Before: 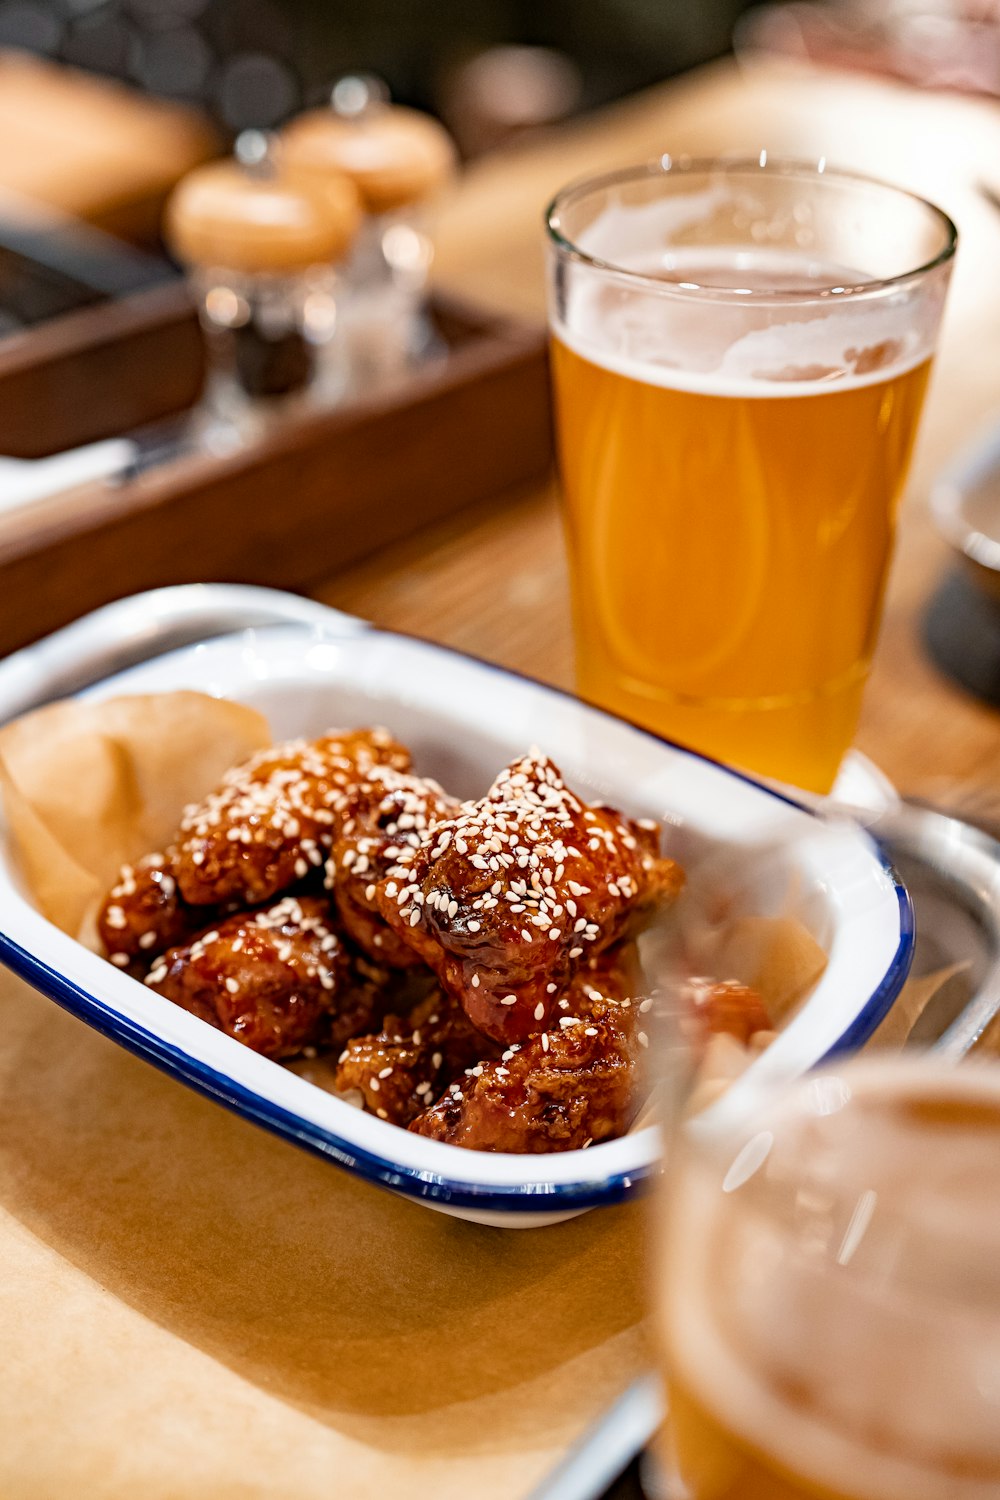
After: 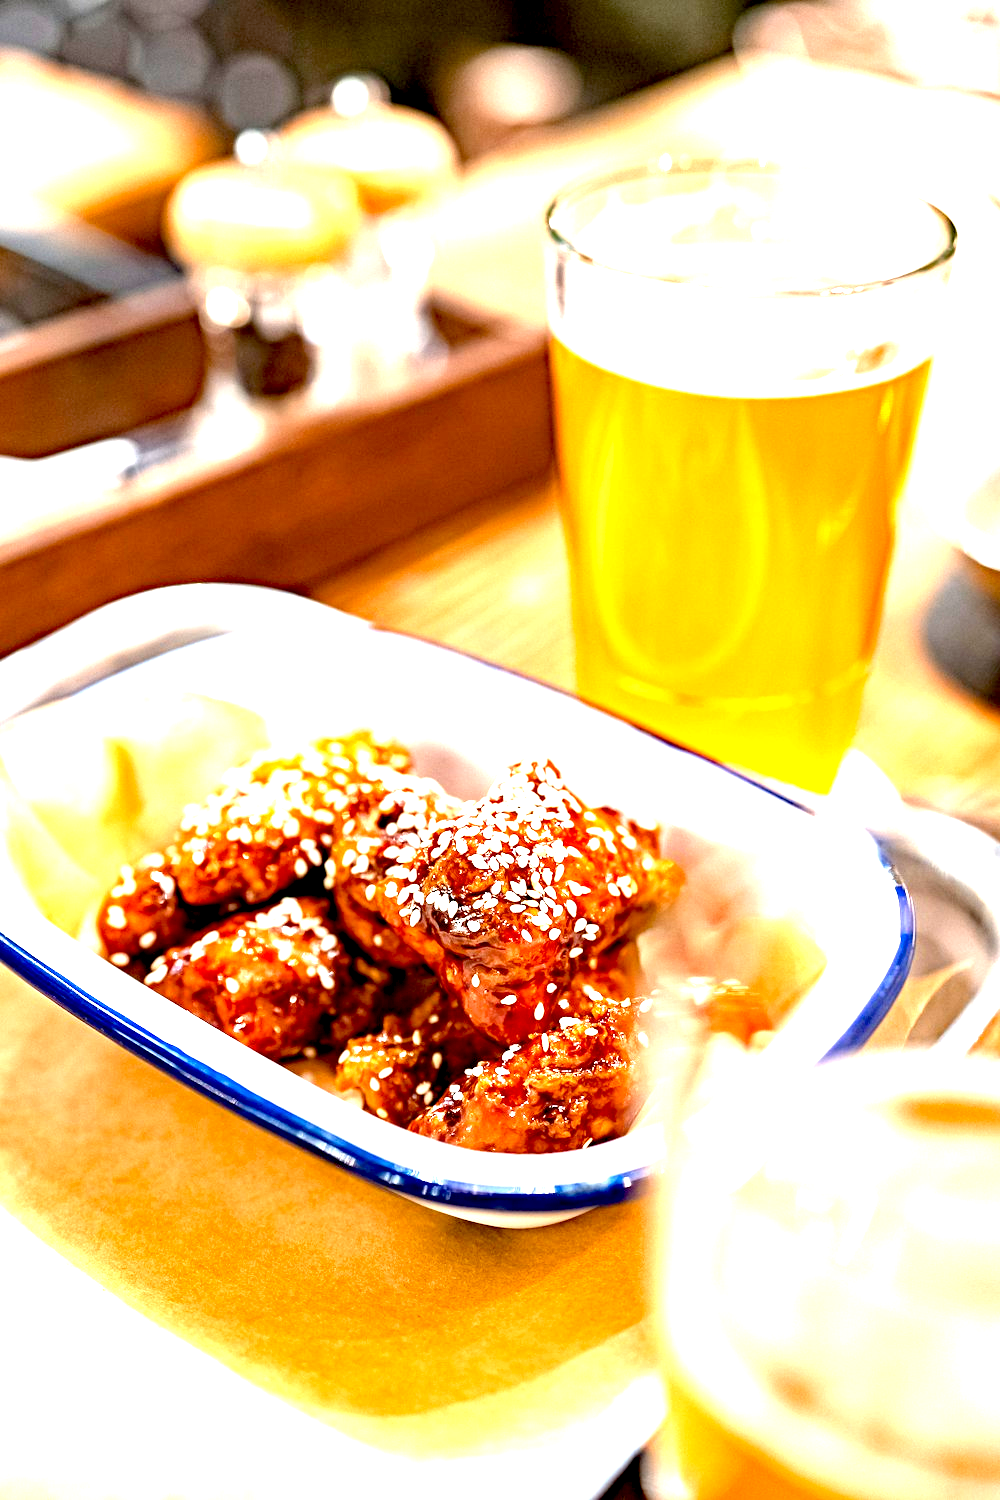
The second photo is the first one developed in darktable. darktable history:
exposure: black level correction 0.005, exposure 2.082 EV, compensate exposure bias true, compensate highlight preservation false
